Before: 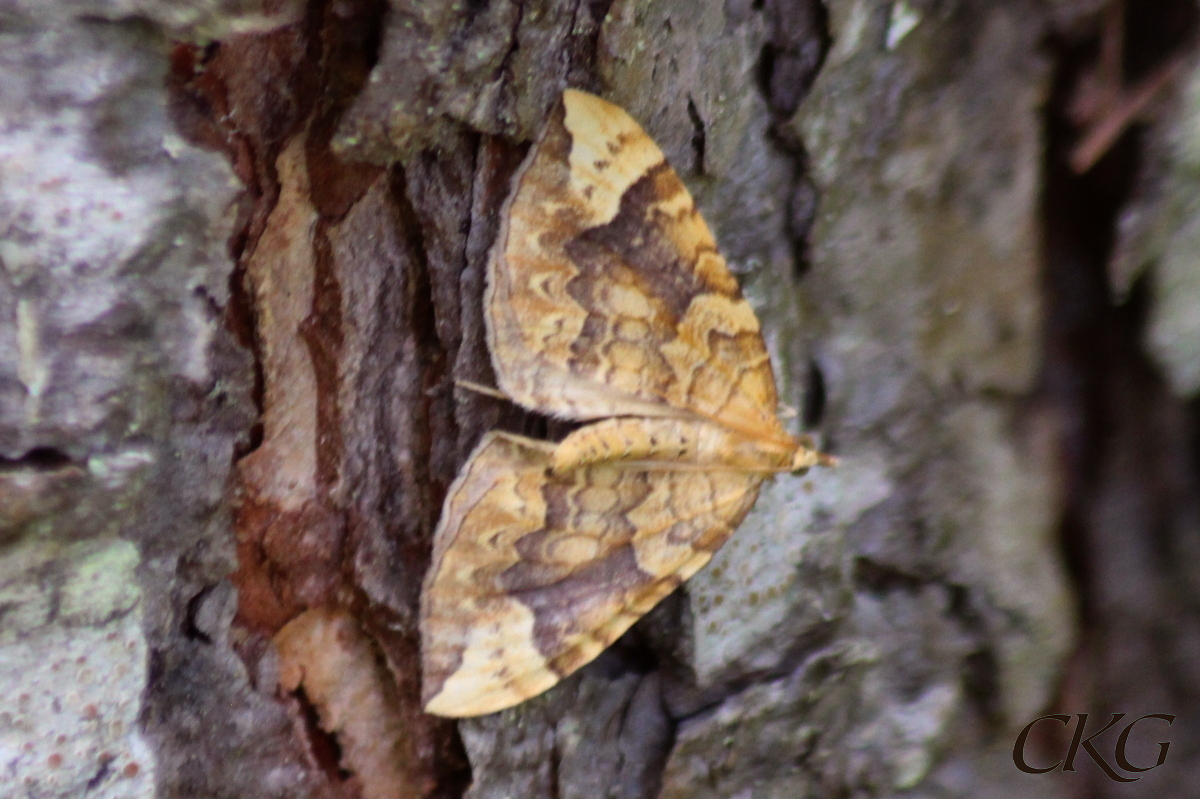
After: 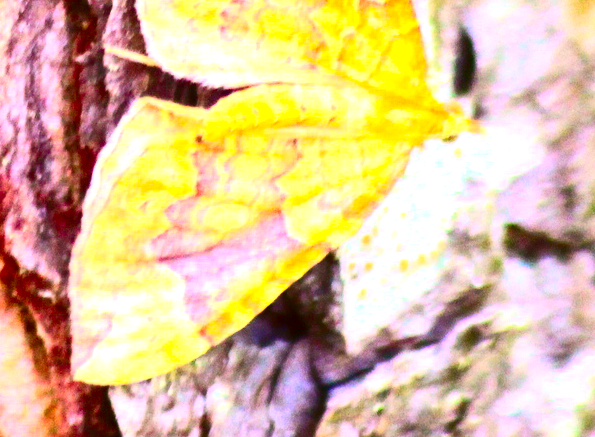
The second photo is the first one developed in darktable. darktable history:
crop: left 29.232%, top 41.723%, right 21.183%, bottom 3.499%
exposure: black level correction 0, exposure 1.968 EV, compensate highlight preservation false
color zones: curves: ch0 [(0, 0.5) (0.143, 0.52) (0.286, 0.5) (0.429, 0.5) (0.571, 0.5) (0.714, 0.5) (0.857, 0.5) (1, 0.5)]; ch1 [(0, 0.489) (0.155, 0.45) (0.286, 0.466) (0.429, 0.5) (0.571, 0.5) (0.714, 0.5) (0.857, 0.5) (1, 0.489)]
color correction: highlights a* 1.67, highlights b* -1.76, saturation 2.42
contrast brightness saturation: contrast 0.373, brightness 0.095
